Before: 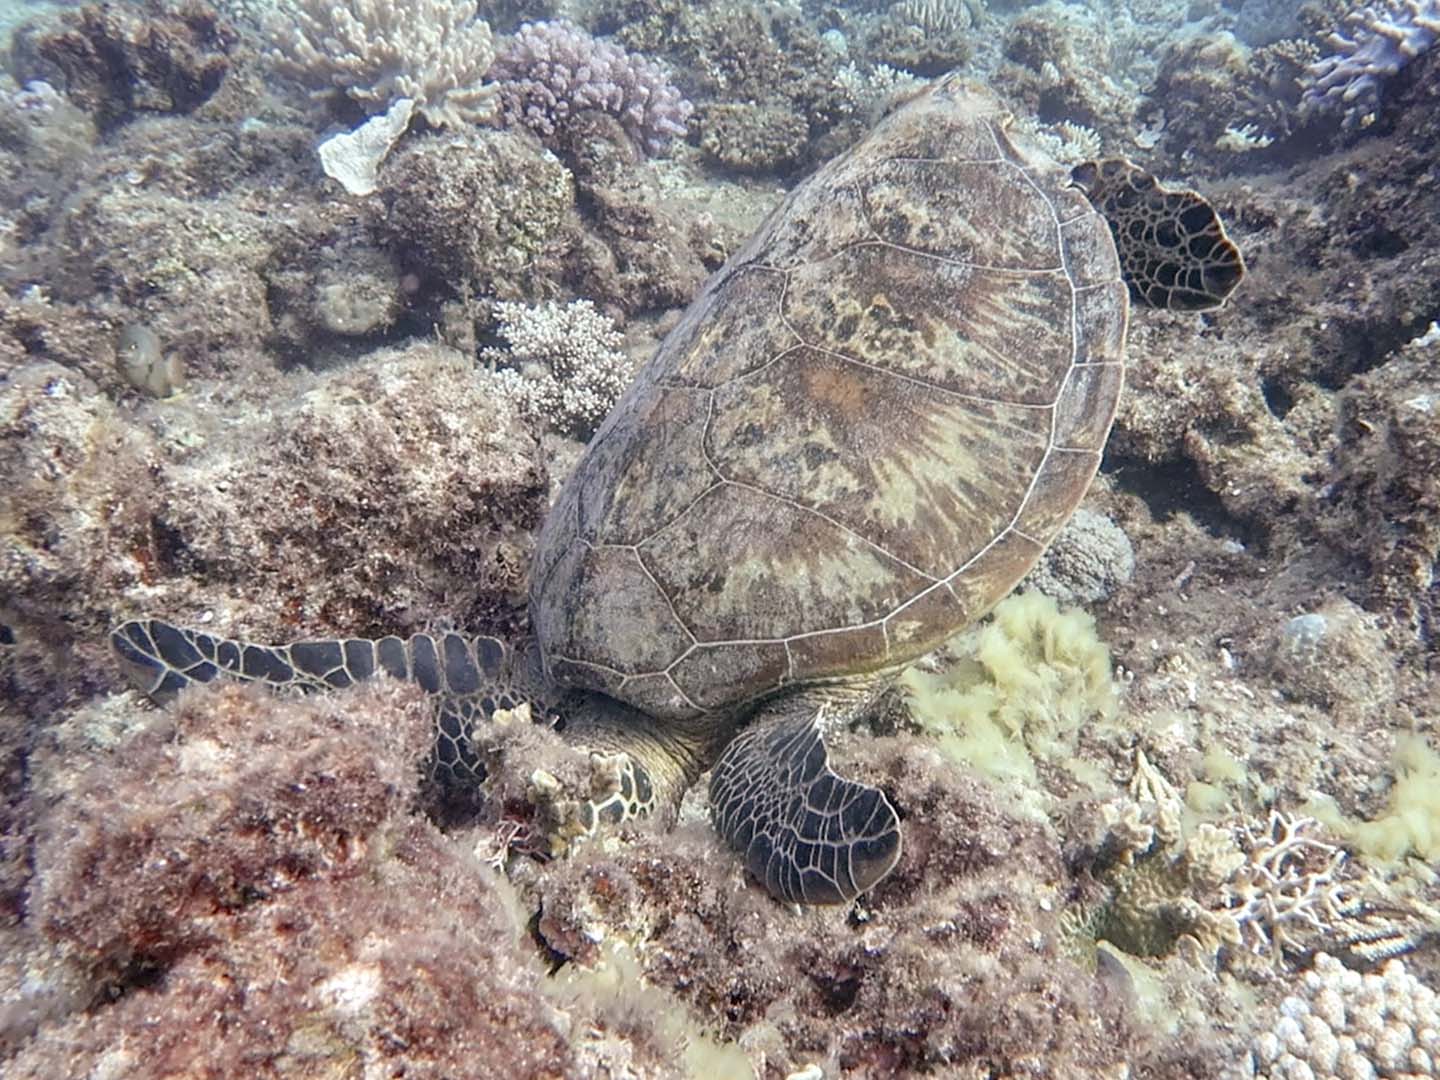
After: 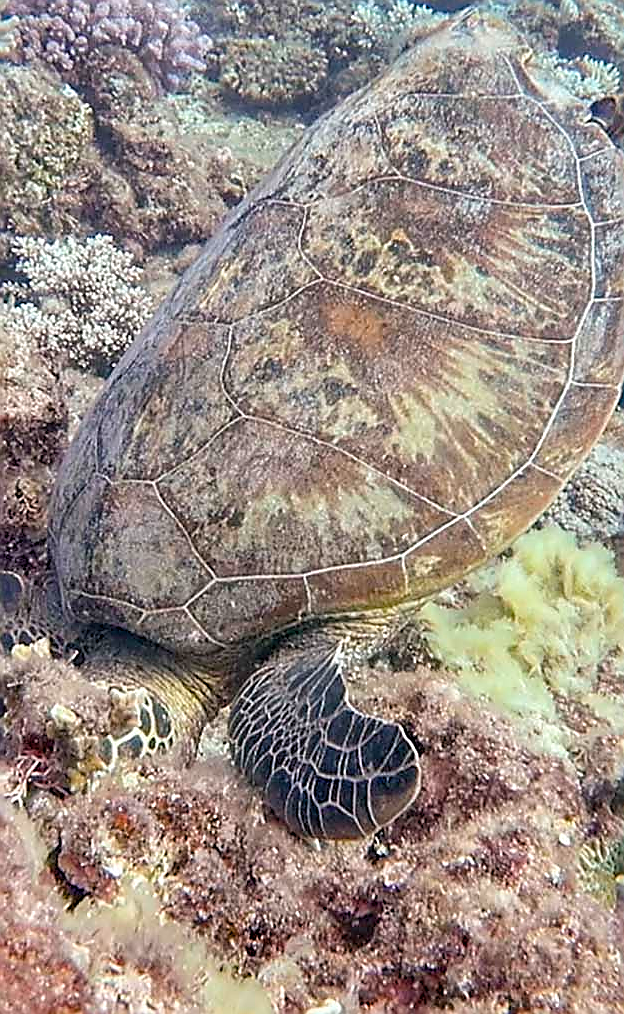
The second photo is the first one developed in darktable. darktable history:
color balance rgb: linear chroma grading › global chroma 15%, perceptual saturation grading › global saturation 30%
contrast brightness saturation: saturation -0.1
crop: left 33.452%, top 6.025%, right 23.155%
sharpen: radius 1.4, amount 1.25, threshold 0.7
